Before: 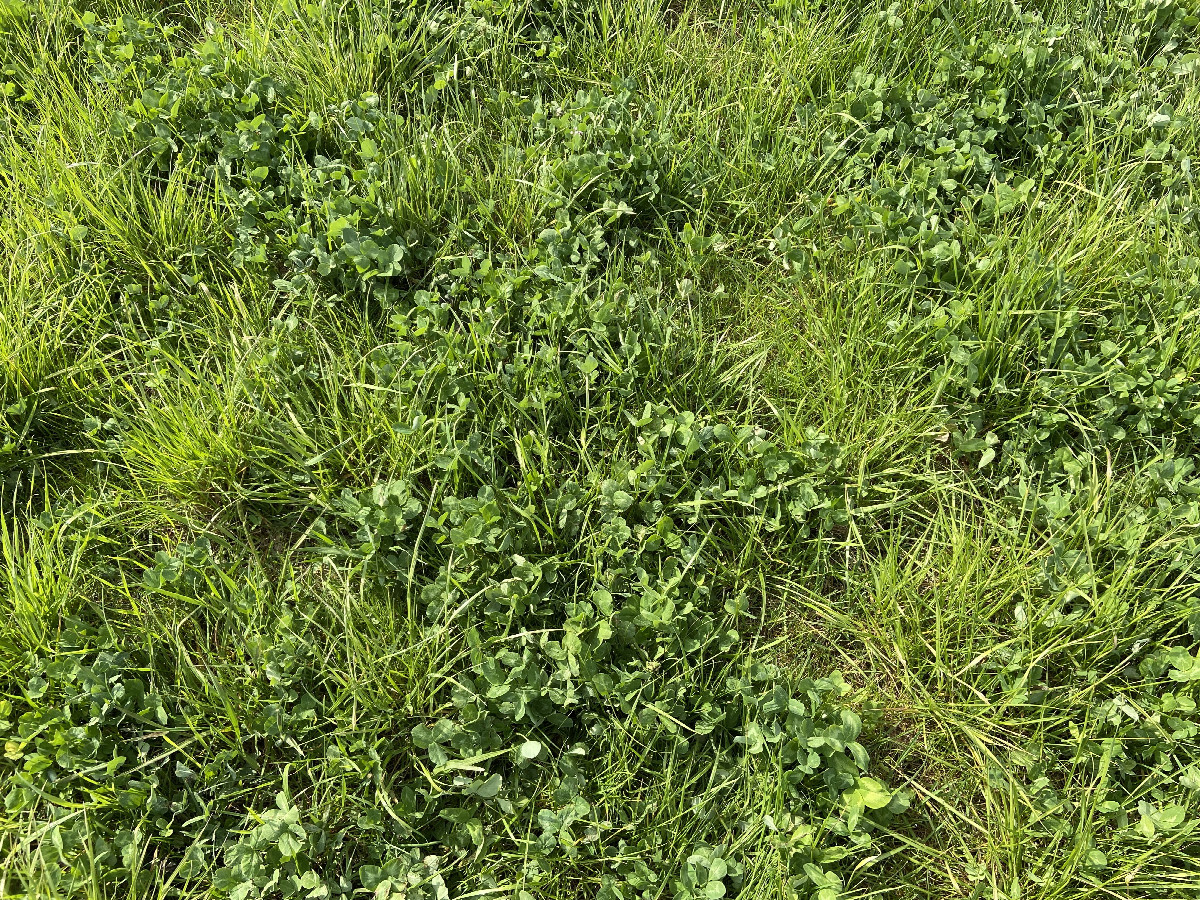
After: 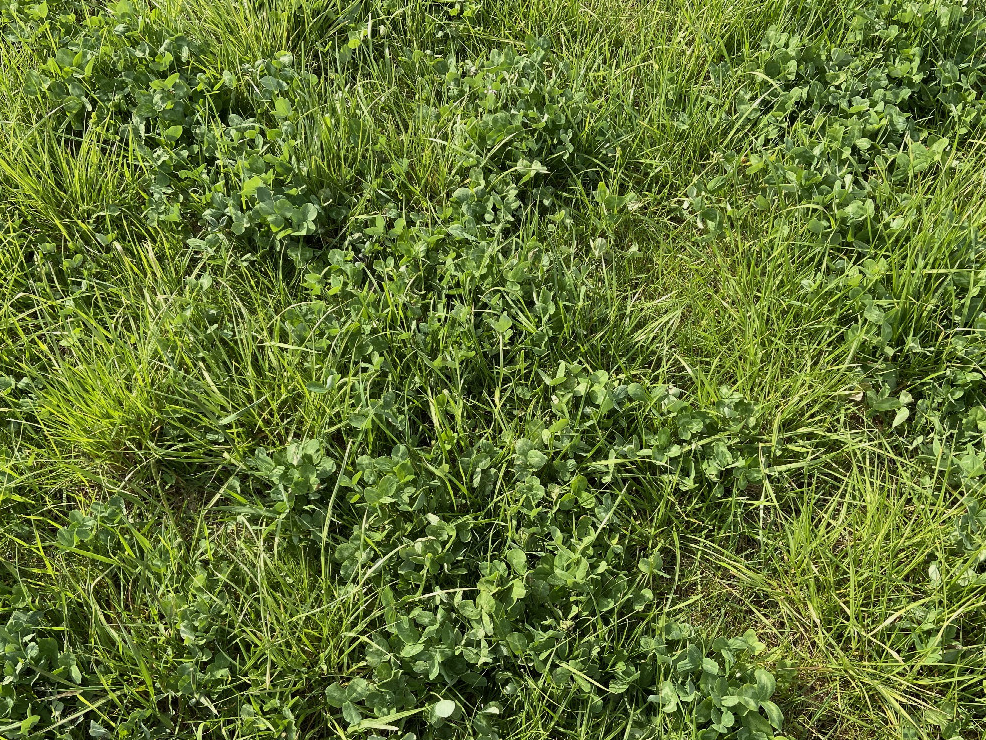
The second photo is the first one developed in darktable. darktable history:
crop and rotate: left 7.196%, top 4.574%, right 10.605%, bottom 13.178%
exposure: exposure -0.177 EV, compensate highlight preservation false
